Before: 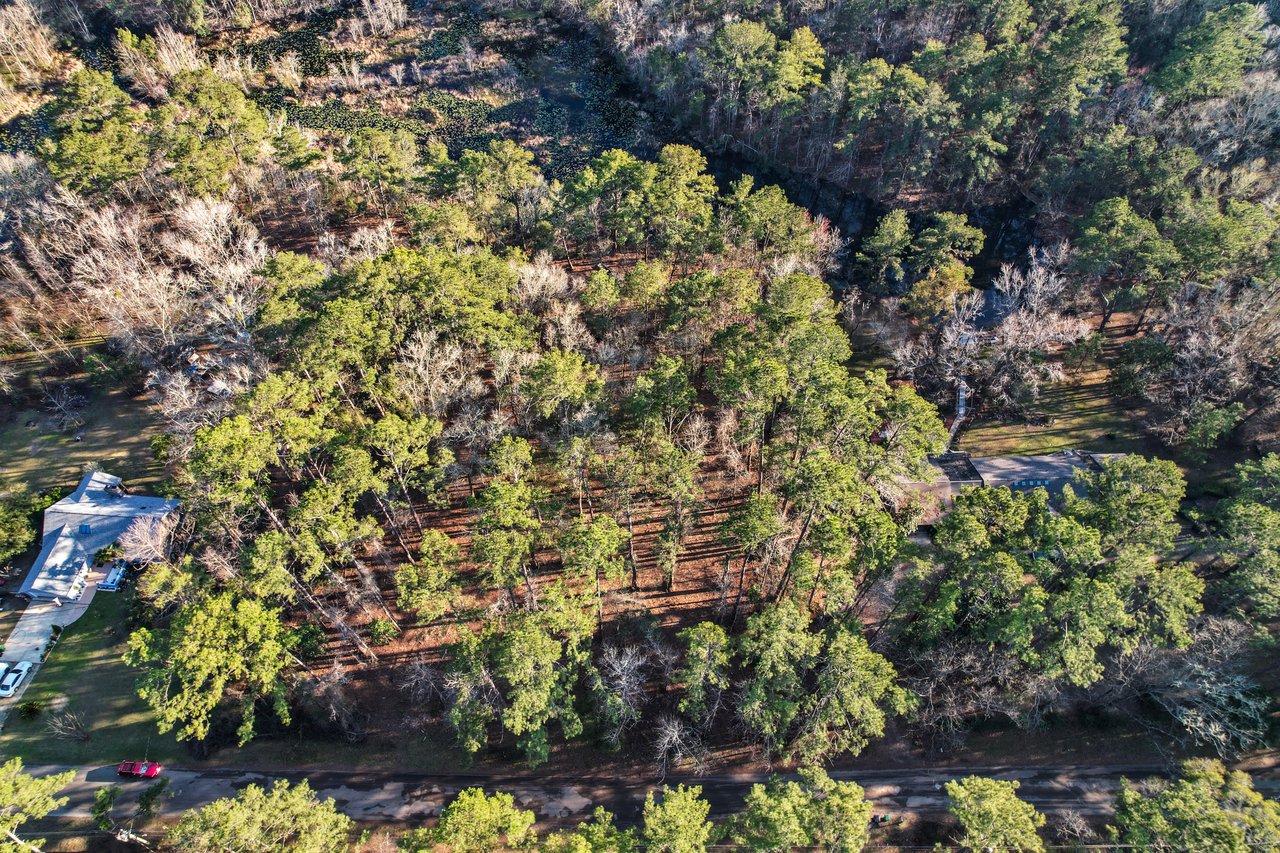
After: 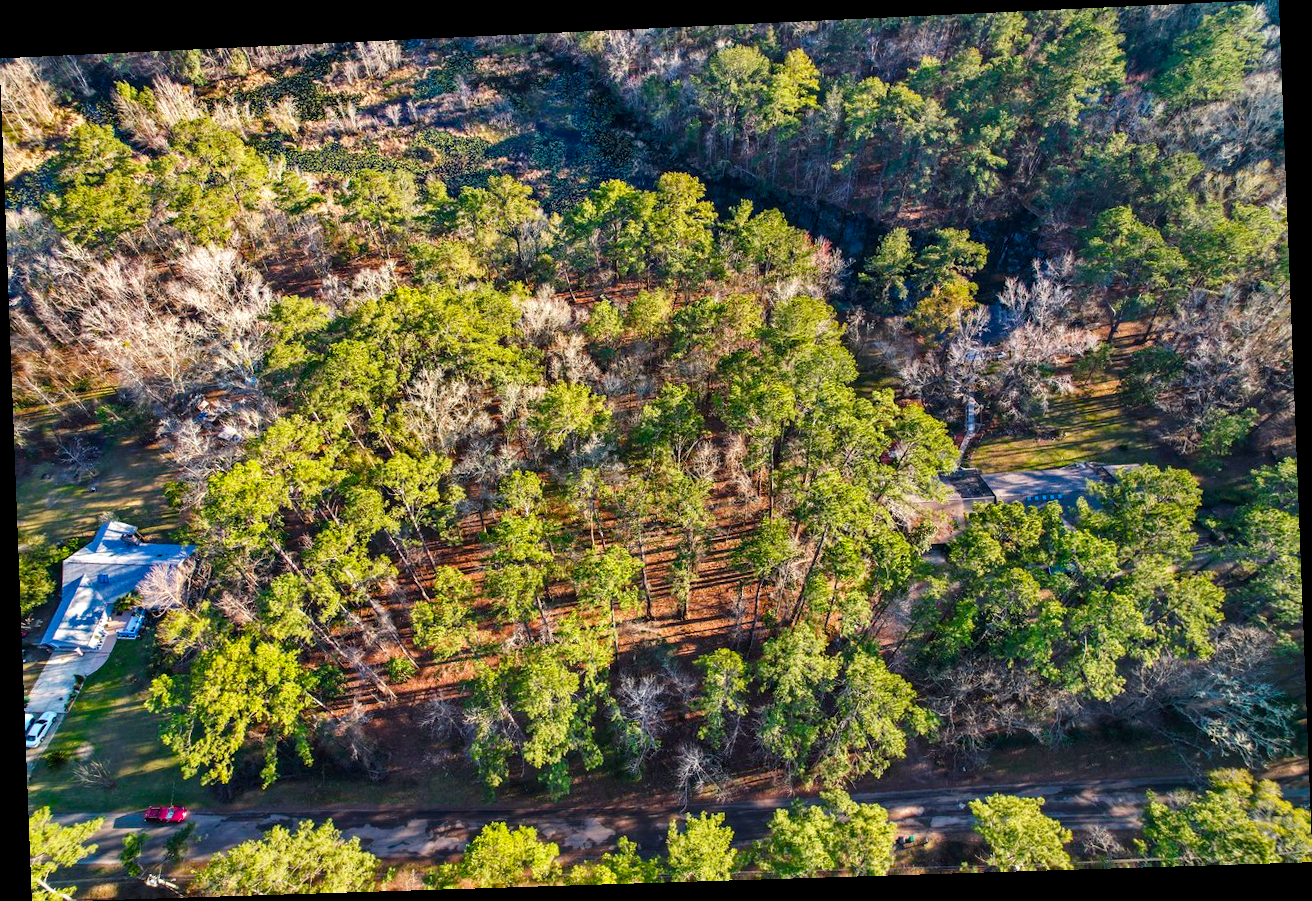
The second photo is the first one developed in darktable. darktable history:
rotate and perspective: rotation -2.22°, lens shift (horizontal) -0.022, automatic cropping off
color balance rgb: perceptual saturation grading › global saturation 45%, perceptual saturation grading › highlights -25%, perceptual saturation grading › shadows 50%, perceptual brilliance grading › global brilliance 3%, global vibrance 3%
